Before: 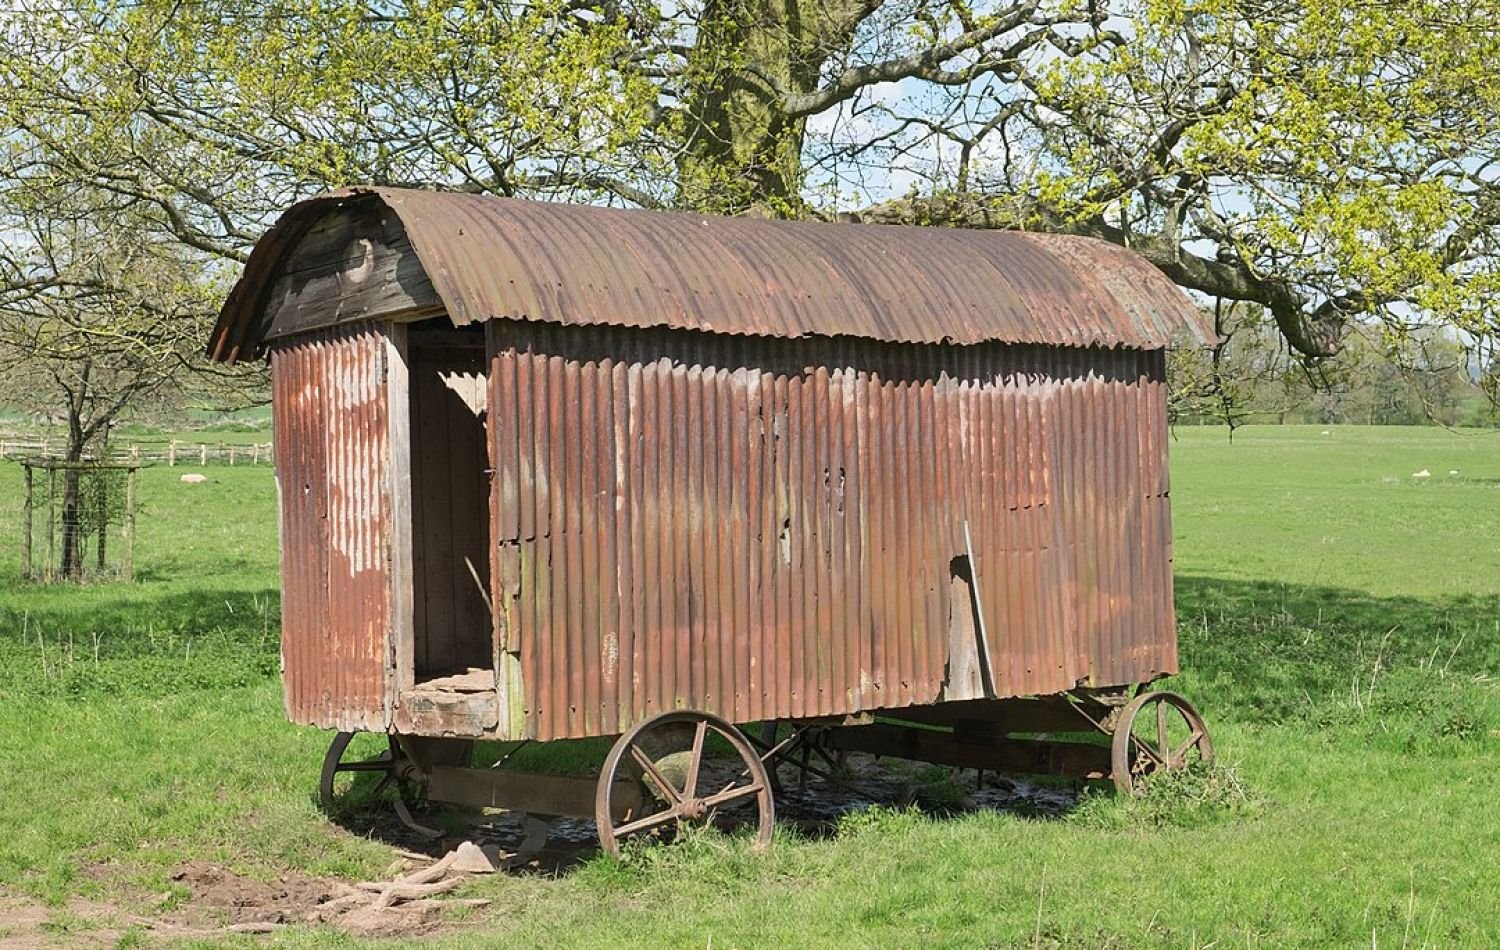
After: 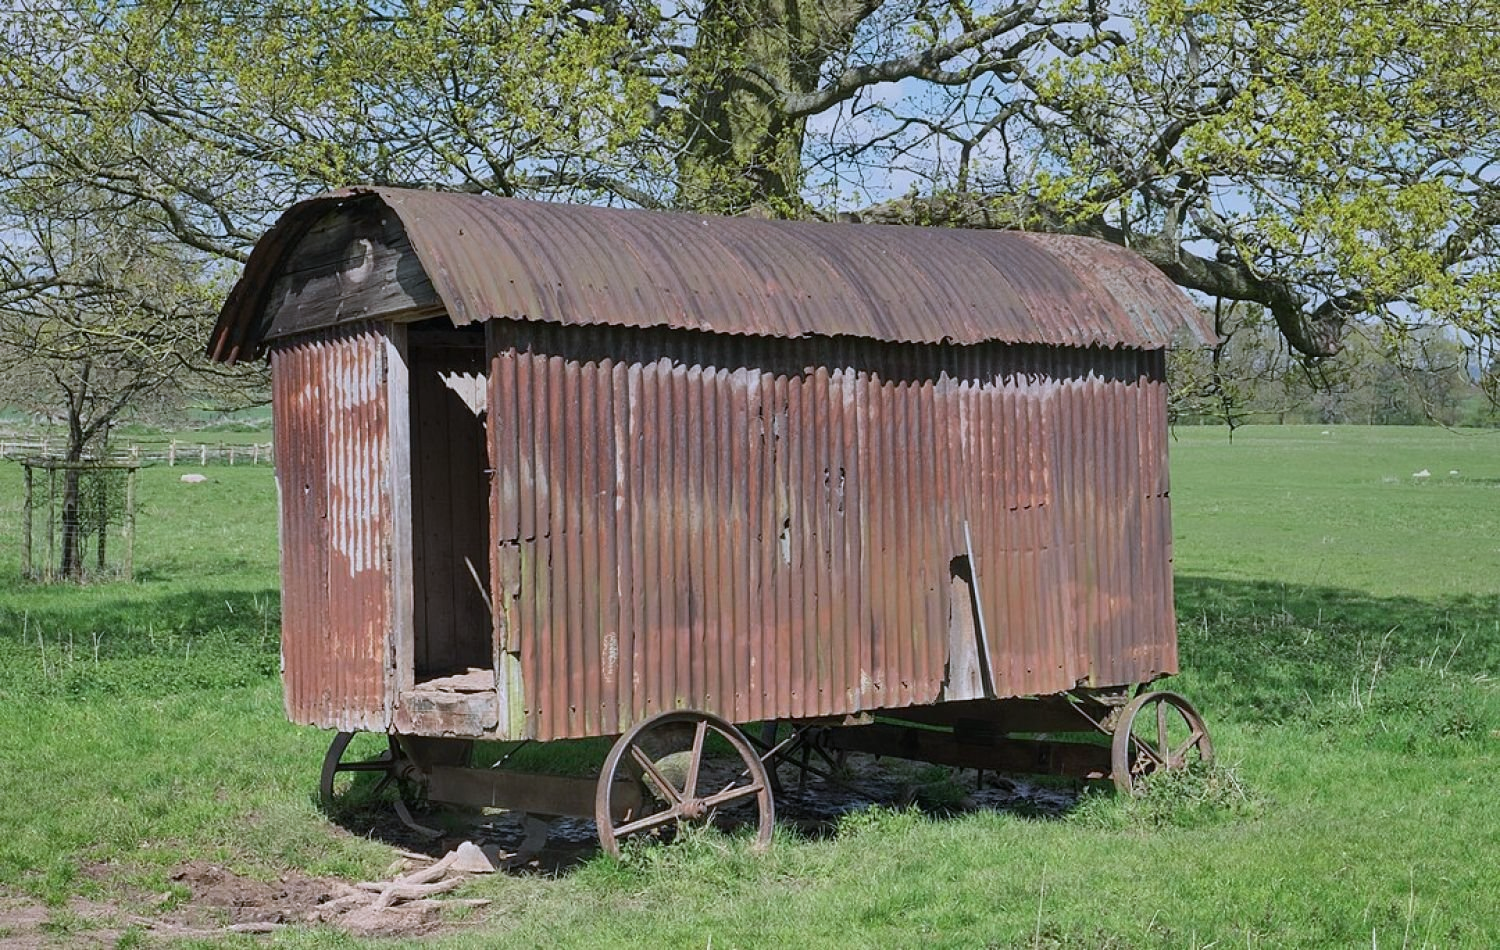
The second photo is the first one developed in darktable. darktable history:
color calibration: illuminant as shot in camera, x 0.37, y 0.382, temperature 4313.32 K
graduated density: rotation 5.63°, offset 76.9
shadows and highlights: shadows 20.91, highlights -82.73, soften with gaussian
